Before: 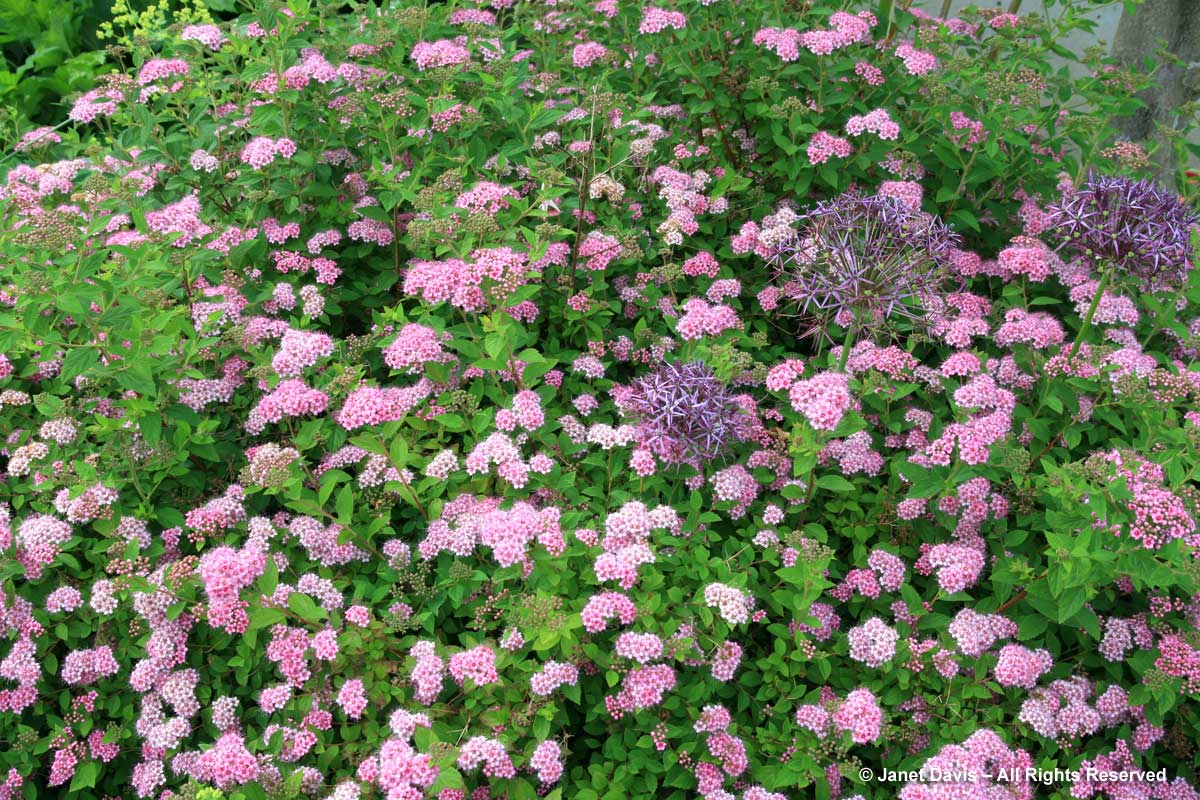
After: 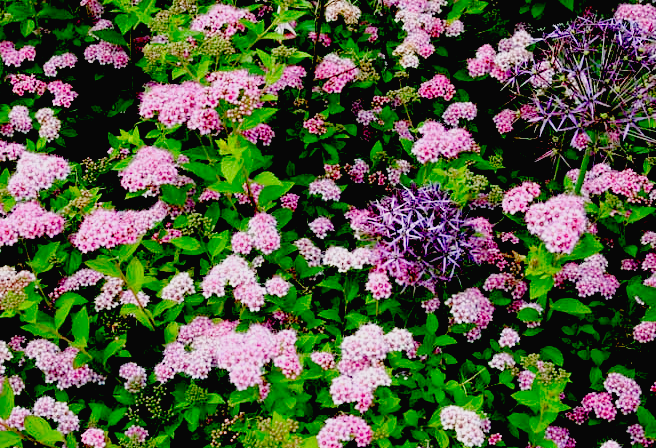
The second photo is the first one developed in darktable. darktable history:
exposure: black level correction 0.098, exposure -0.09 EV, compensate exposure bias true, compensate highlight preservation false
crop and rotate: left 22.048%, top 22.188%, right 23.229%, bottom 21.717%
tone curve: curves: ch0 [(0, 0.017) (0.239, 0.277) (0.508, 0.593) (0.826, 0.855) (1, 0.945)]; ch1 [(0, 0) (0.401, 0.42) (0.442, 0.47) (0.492, 0.498) (0.511, 0.504) (0.555, 0.586) (0.681, 0.739) (1, 1)]; ch2 [(0, 0) (0.411, 0.433) (0.5, 0.504) (0.545, 0.574) (1, 1)], preserve colors none
